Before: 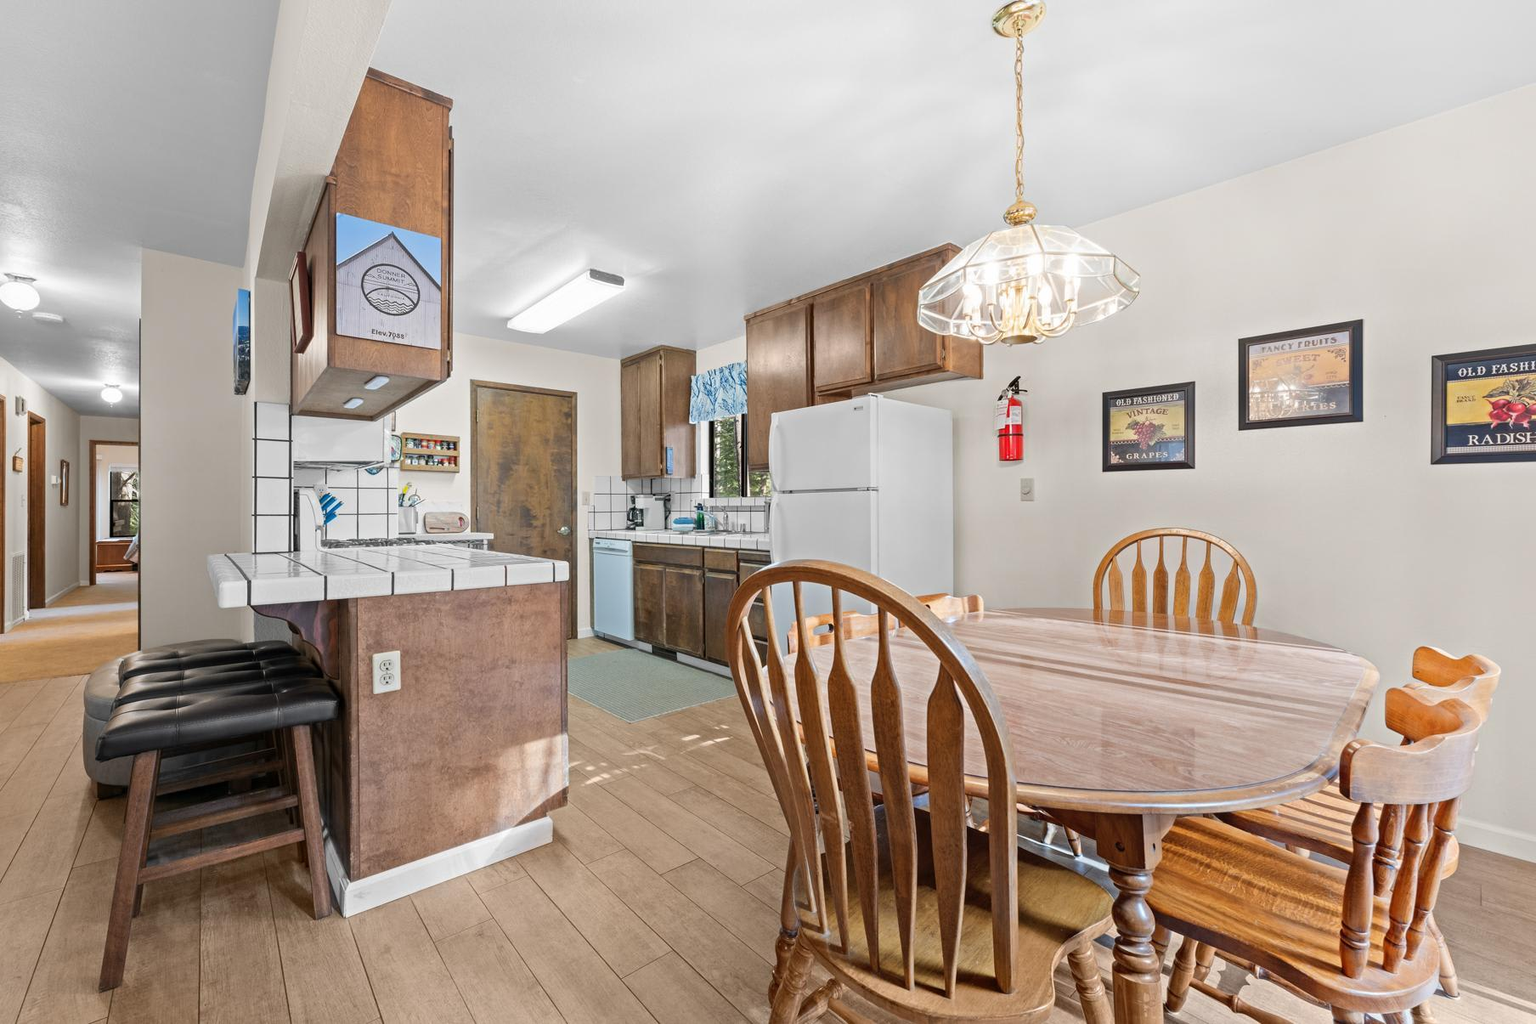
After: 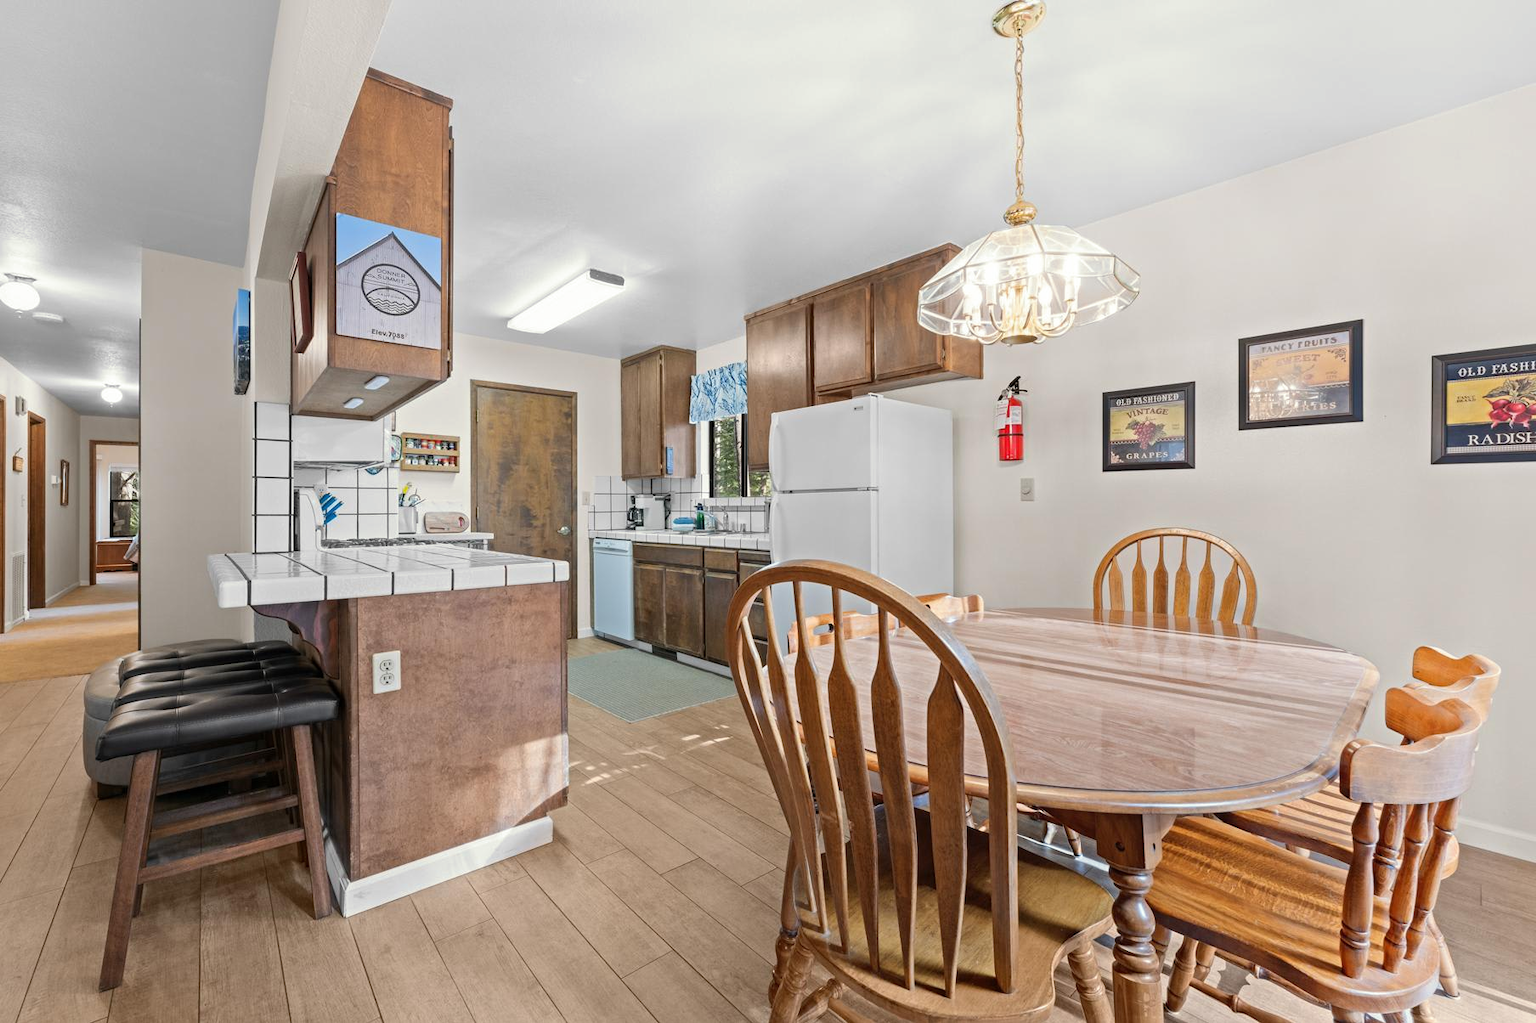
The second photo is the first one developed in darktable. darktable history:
levels: levels [0, 0.499, 1]
split-toning: shadows › saturation 0.61, highlights › saturation 0.58, balance -28.74, compress 87.36%
